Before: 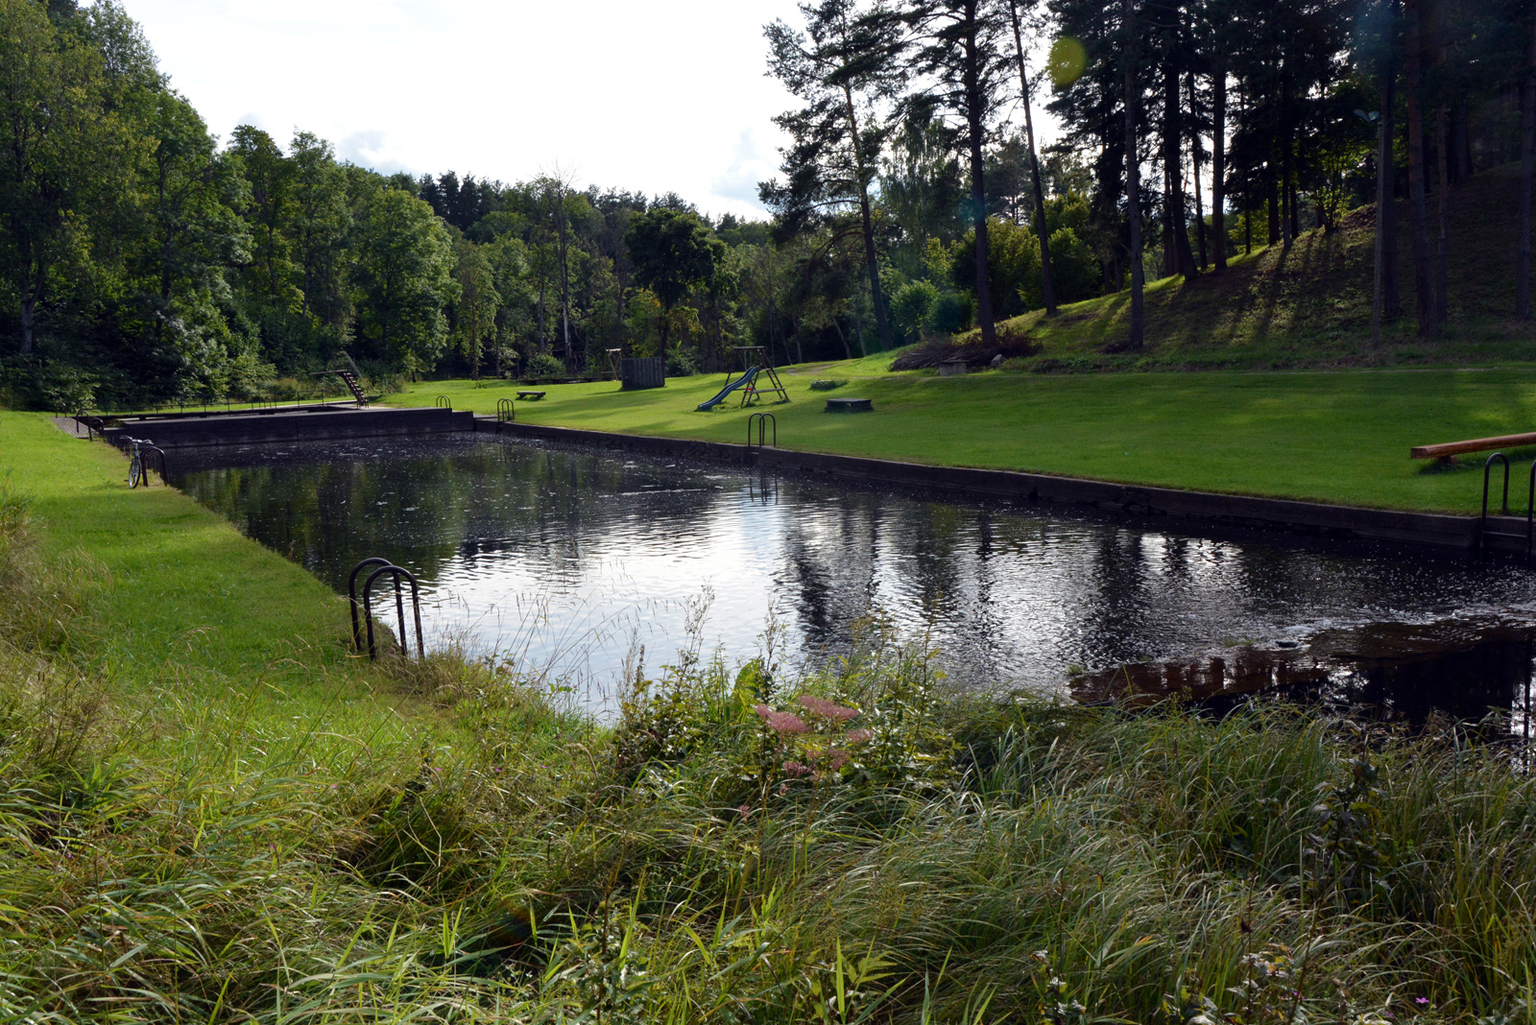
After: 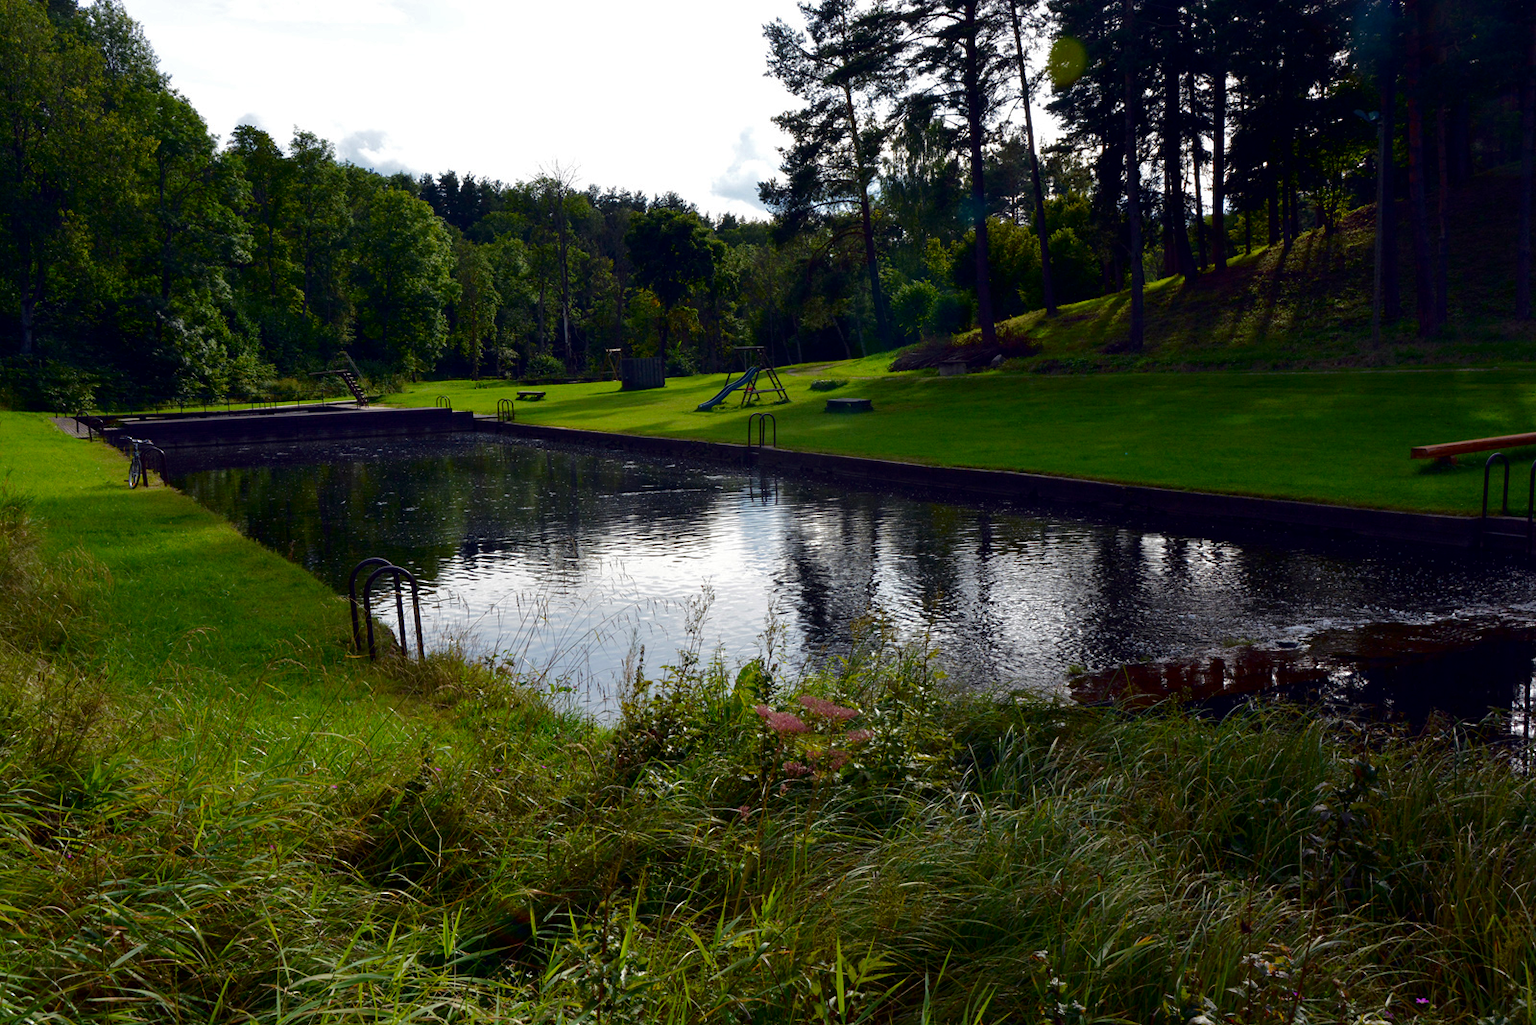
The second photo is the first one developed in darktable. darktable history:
contrast brightness saturation: brightness -0.253, saturation 0.2
base curve: curves: ch0 [(0, 0) (0.235, 0.266) (0.503, 0.496) (0.786, 0.72) (1, 1)]
